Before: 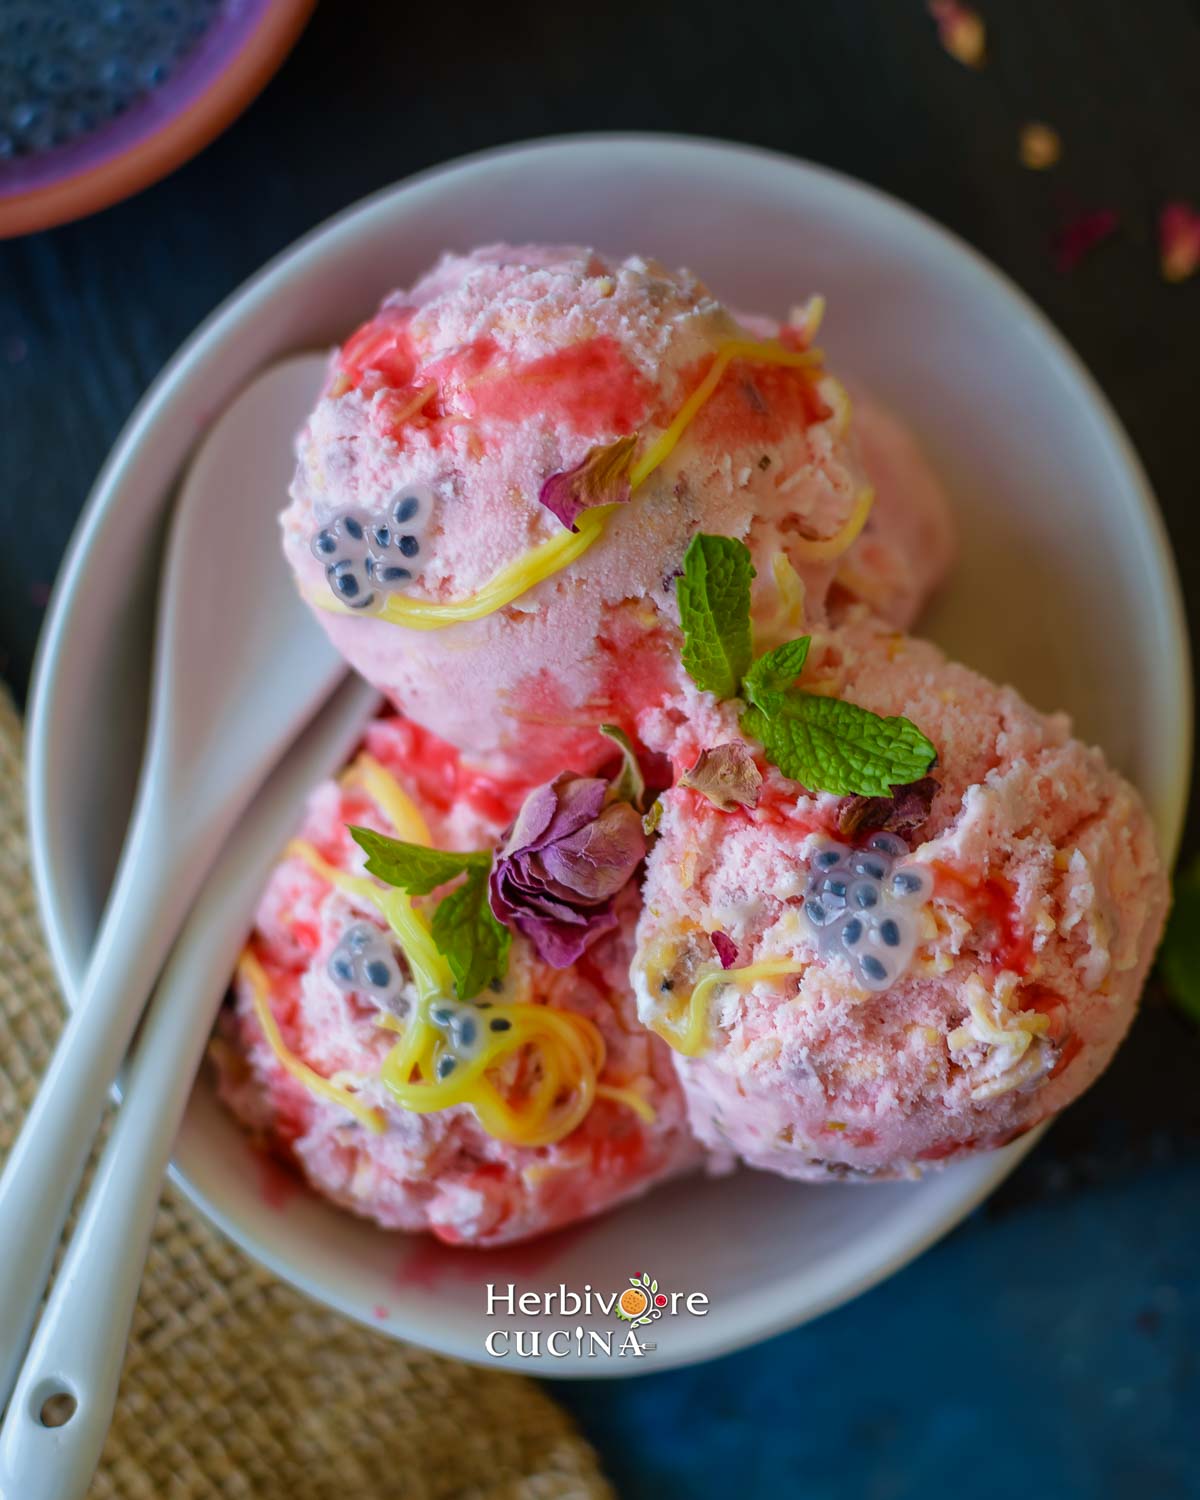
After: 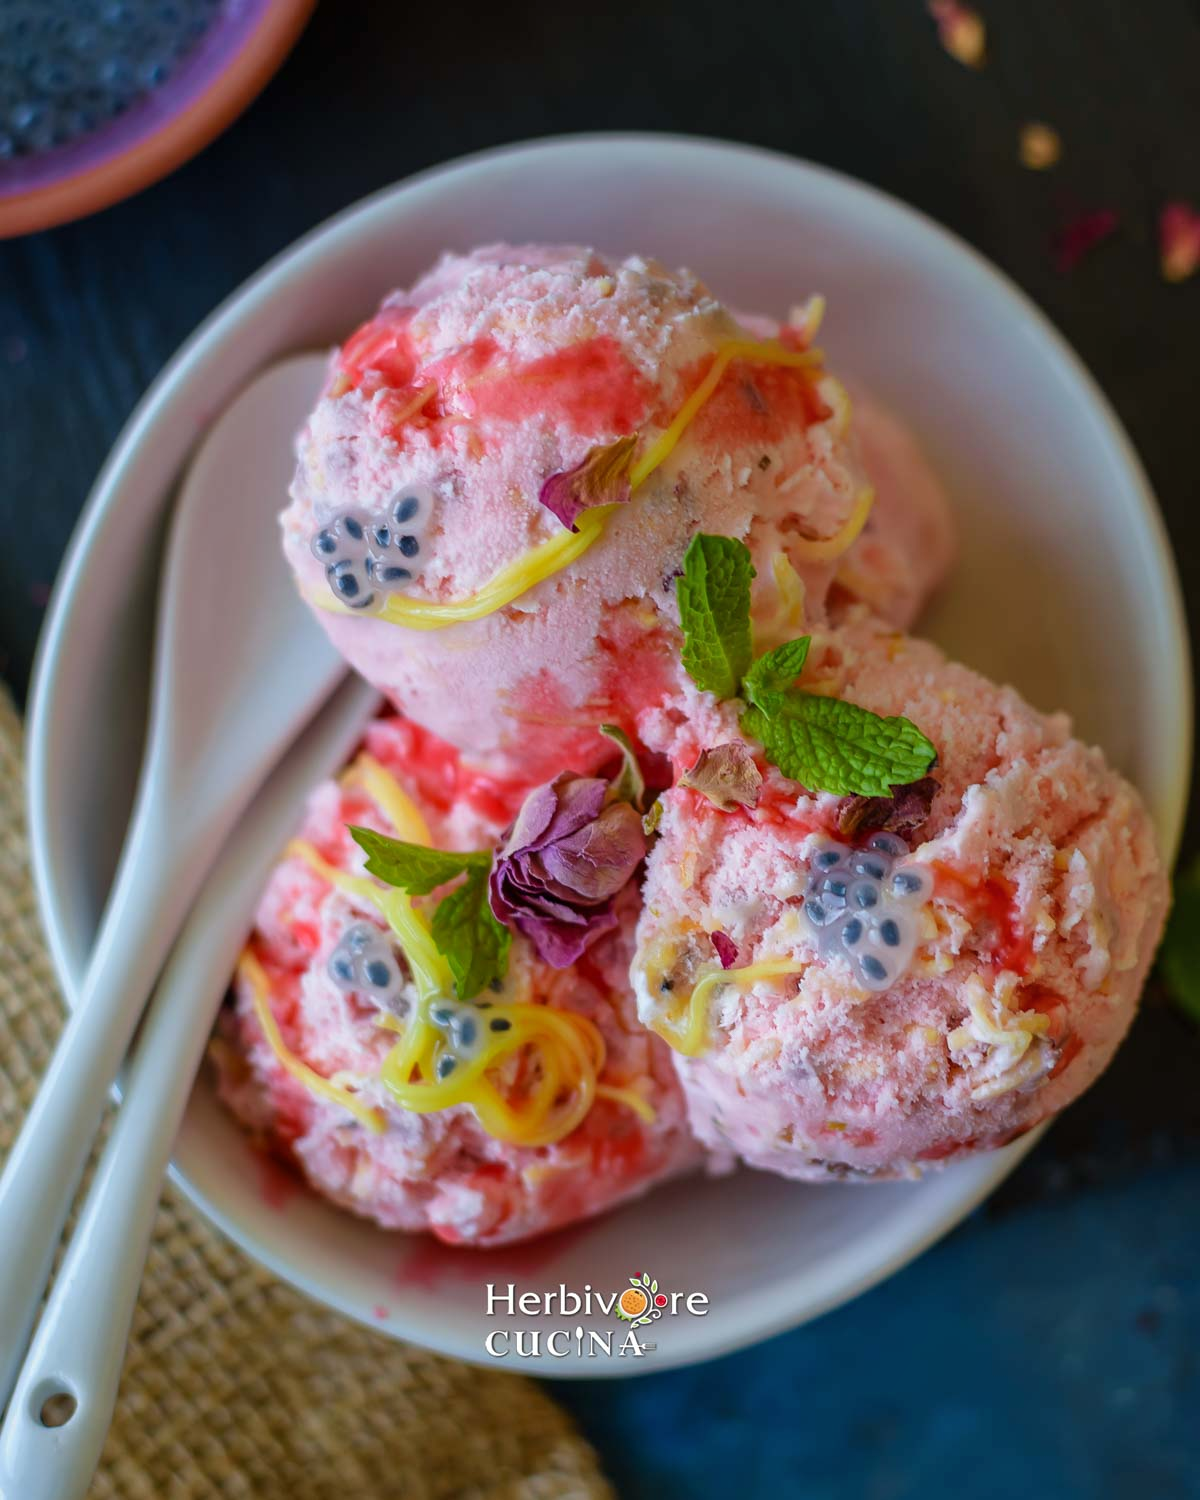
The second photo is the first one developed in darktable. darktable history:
shadows and highlights: radius 336.79, shadows 29.07, soften with gaussian
